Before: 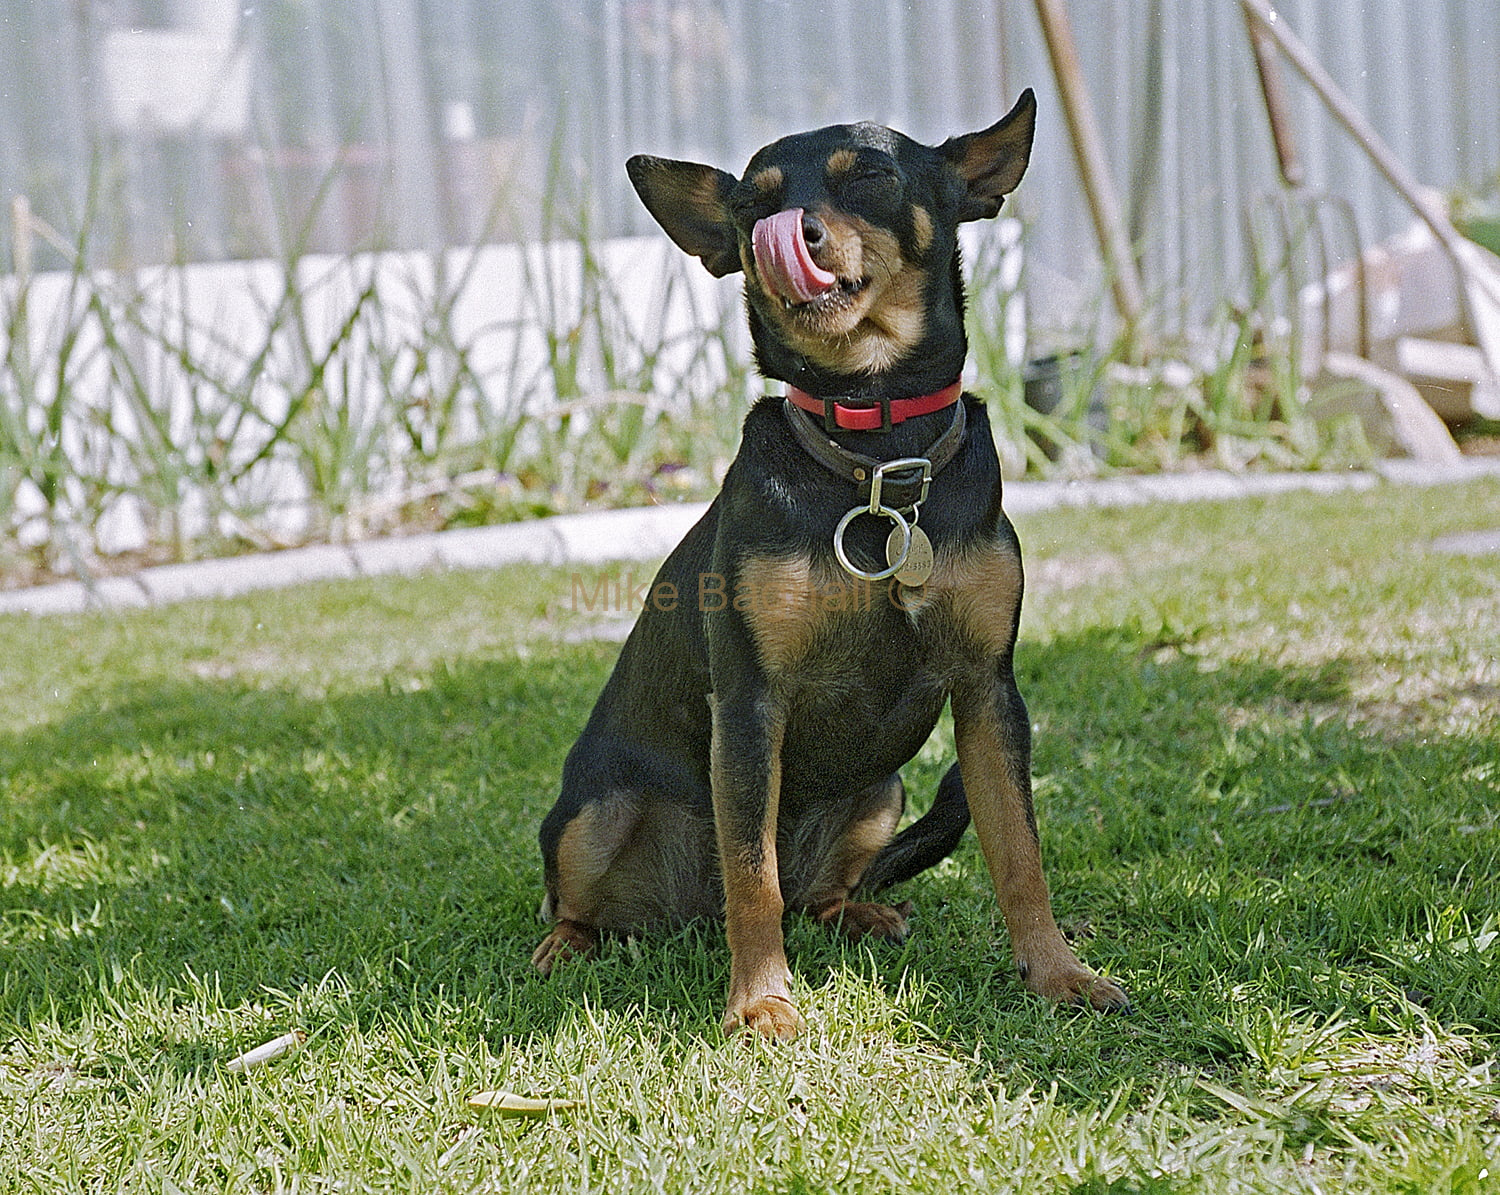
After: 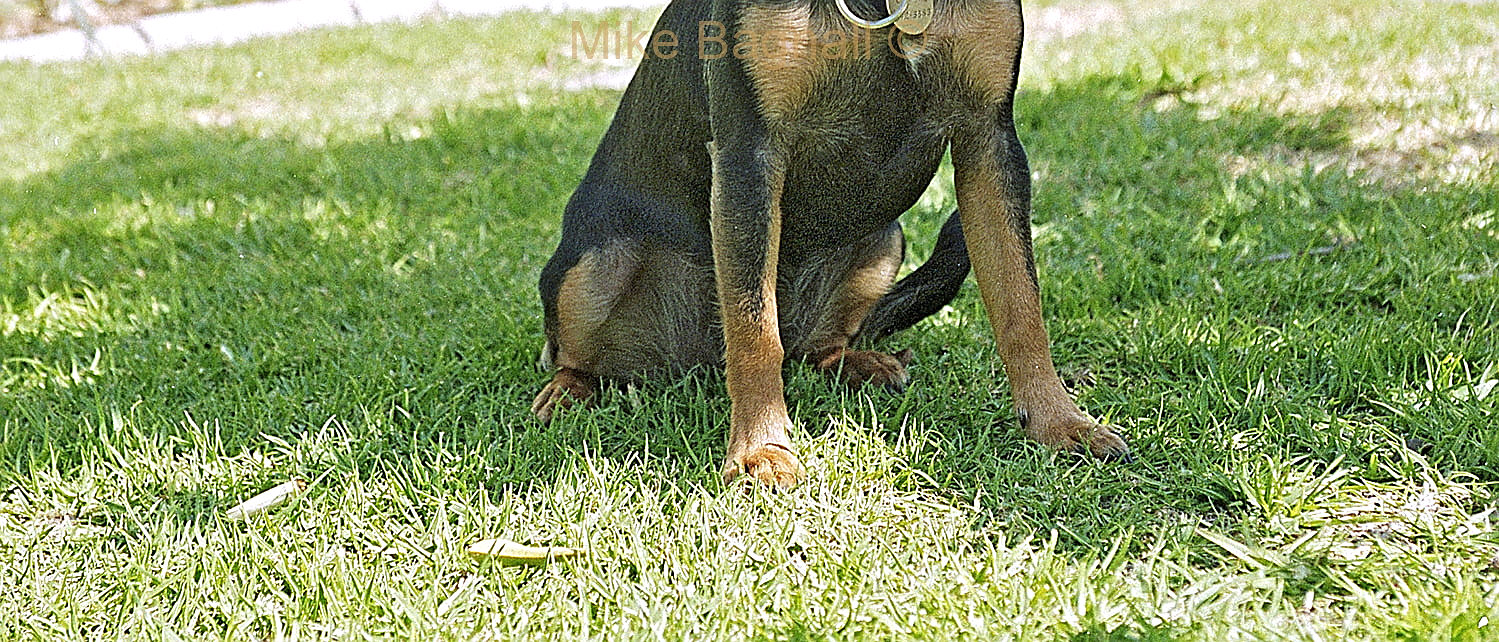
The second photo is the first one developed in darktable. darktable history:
sharpen: on, module defaults
exposure: black level correction 0, exposure 0.7 EV, compensate exposure bias true, compensate highlight preservation false
crop and rotate: top 46.237%
